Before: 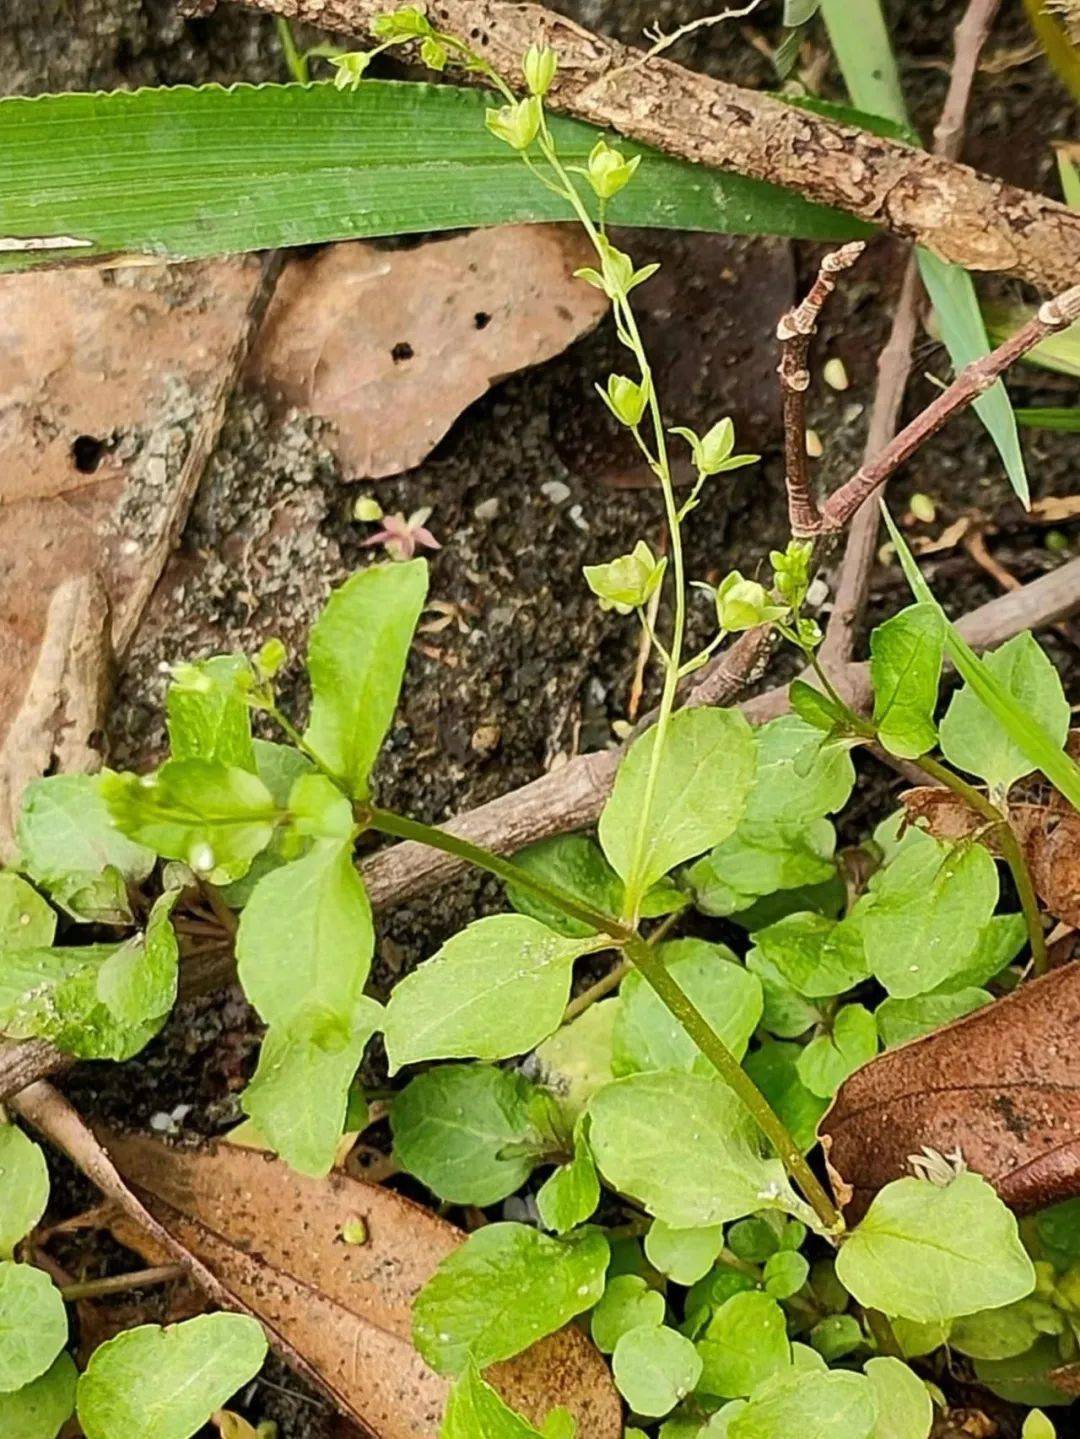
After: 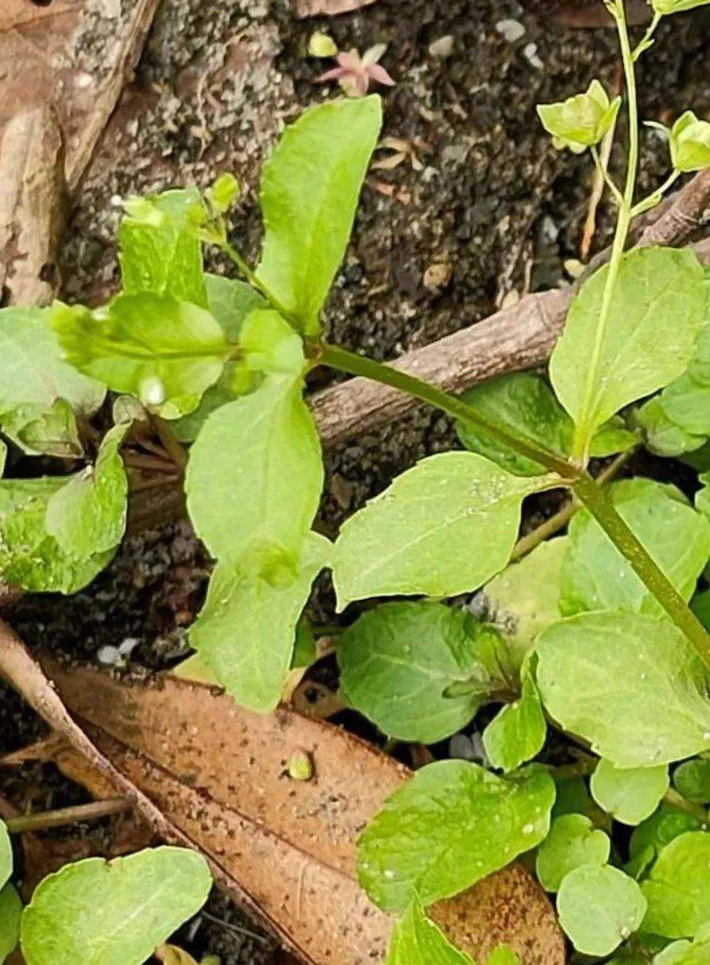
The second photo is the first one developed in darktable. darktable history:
crop and rotate: angle -0.685°, left 3.741%, top 31.832%, right 29.404%
